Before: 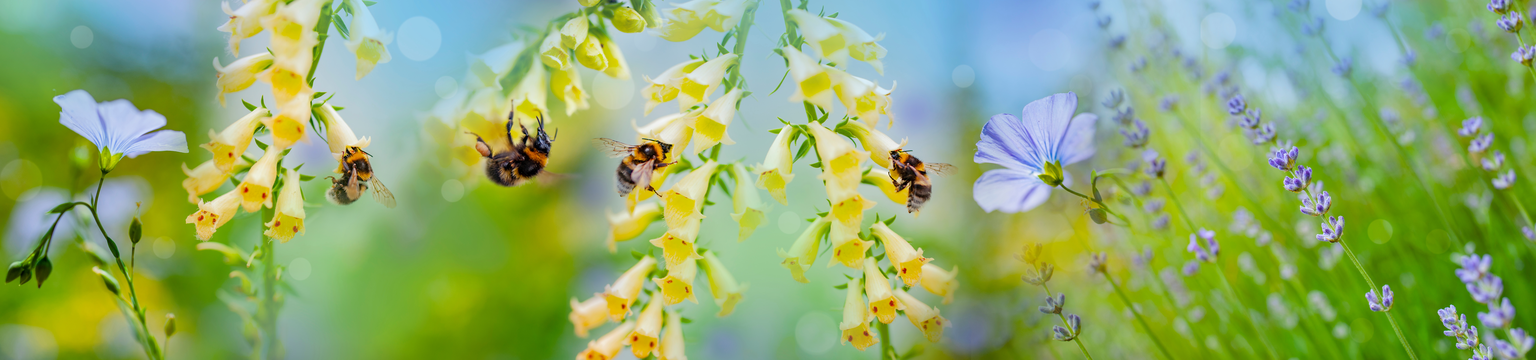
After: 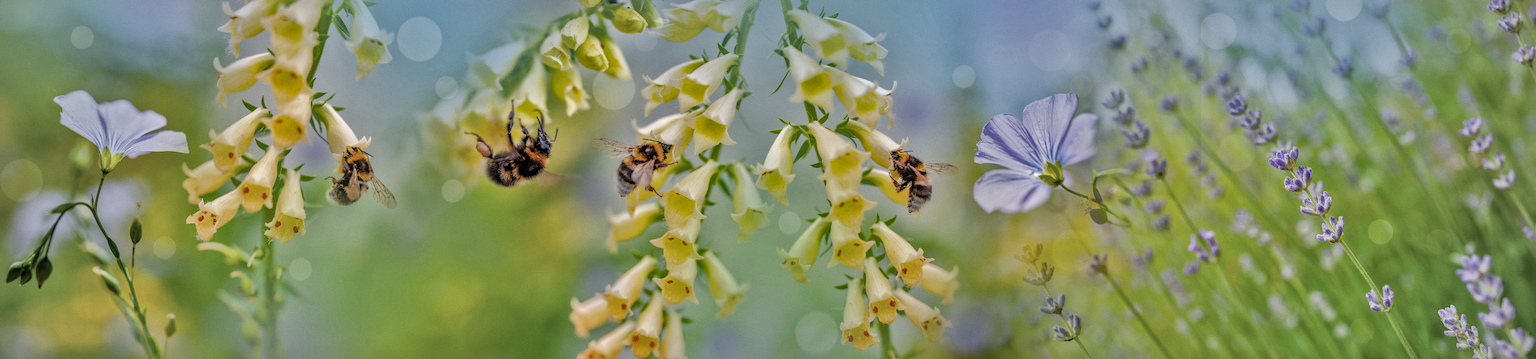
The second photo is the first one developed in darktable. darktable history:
shadows and highlights: shadows -19.91, highlights -73.15
local contrast: on, module defaults
color correction: highlights a* 5.59, highlights b* 5.24, saturation 0.68
grain: on, module defaults
vignetting: brightness -0.167
